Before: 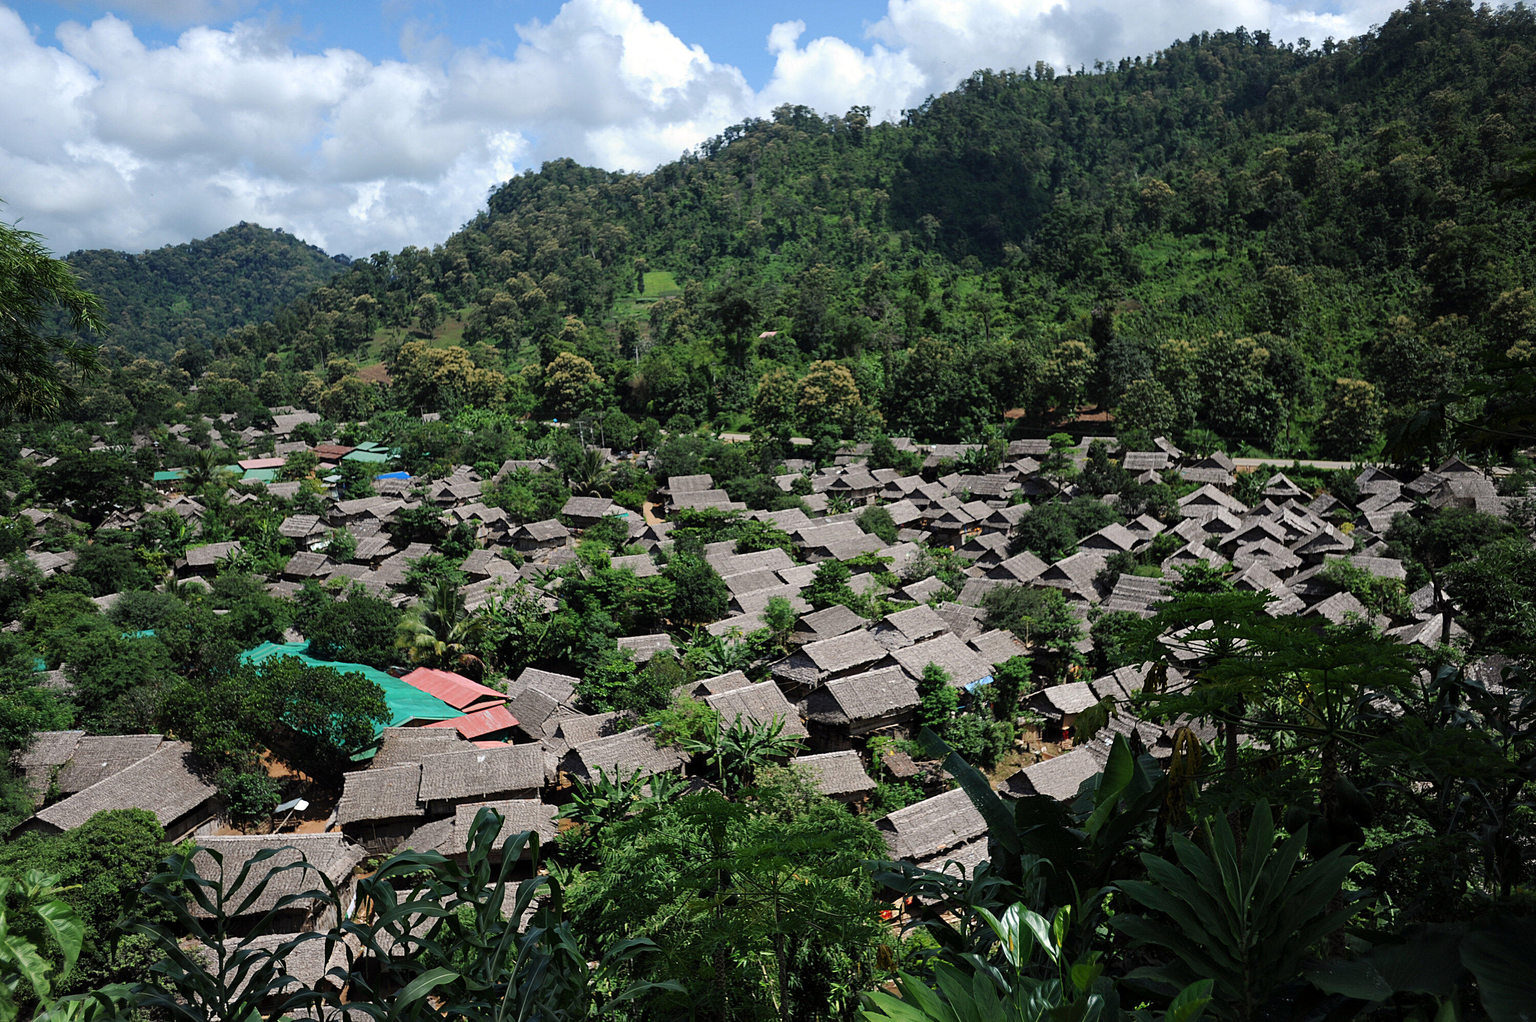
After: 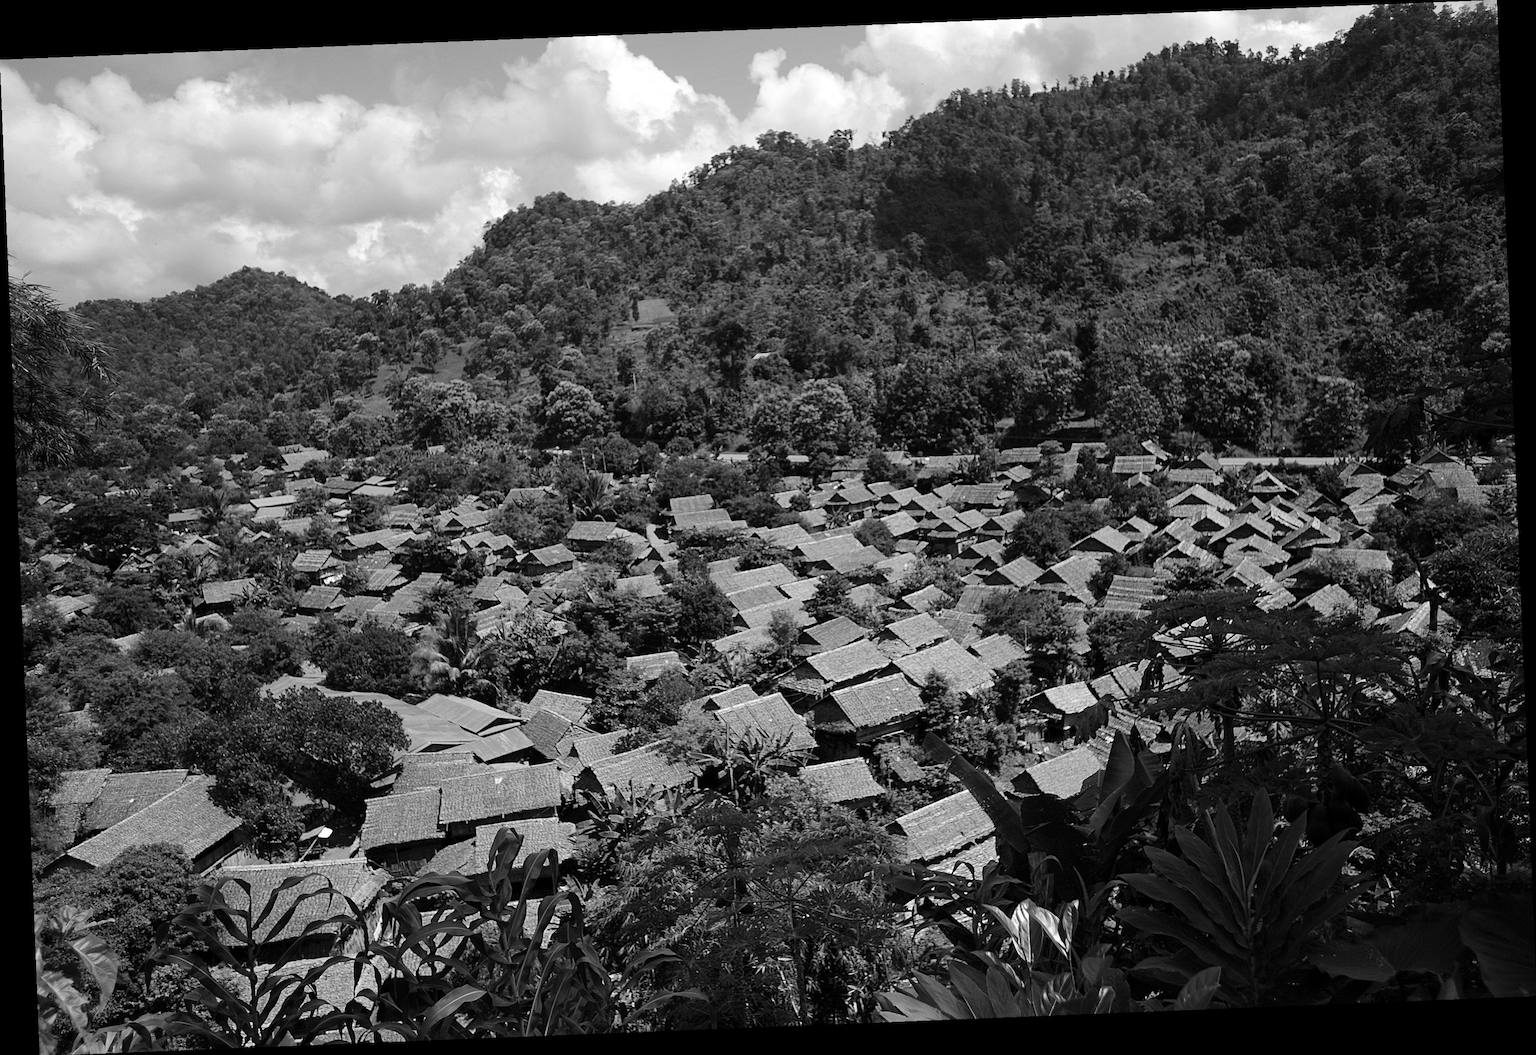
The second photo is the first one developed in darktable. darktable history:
rotate and perspective: rotation -2.29°, automatic cropping off
monochrome: on, module defaults
